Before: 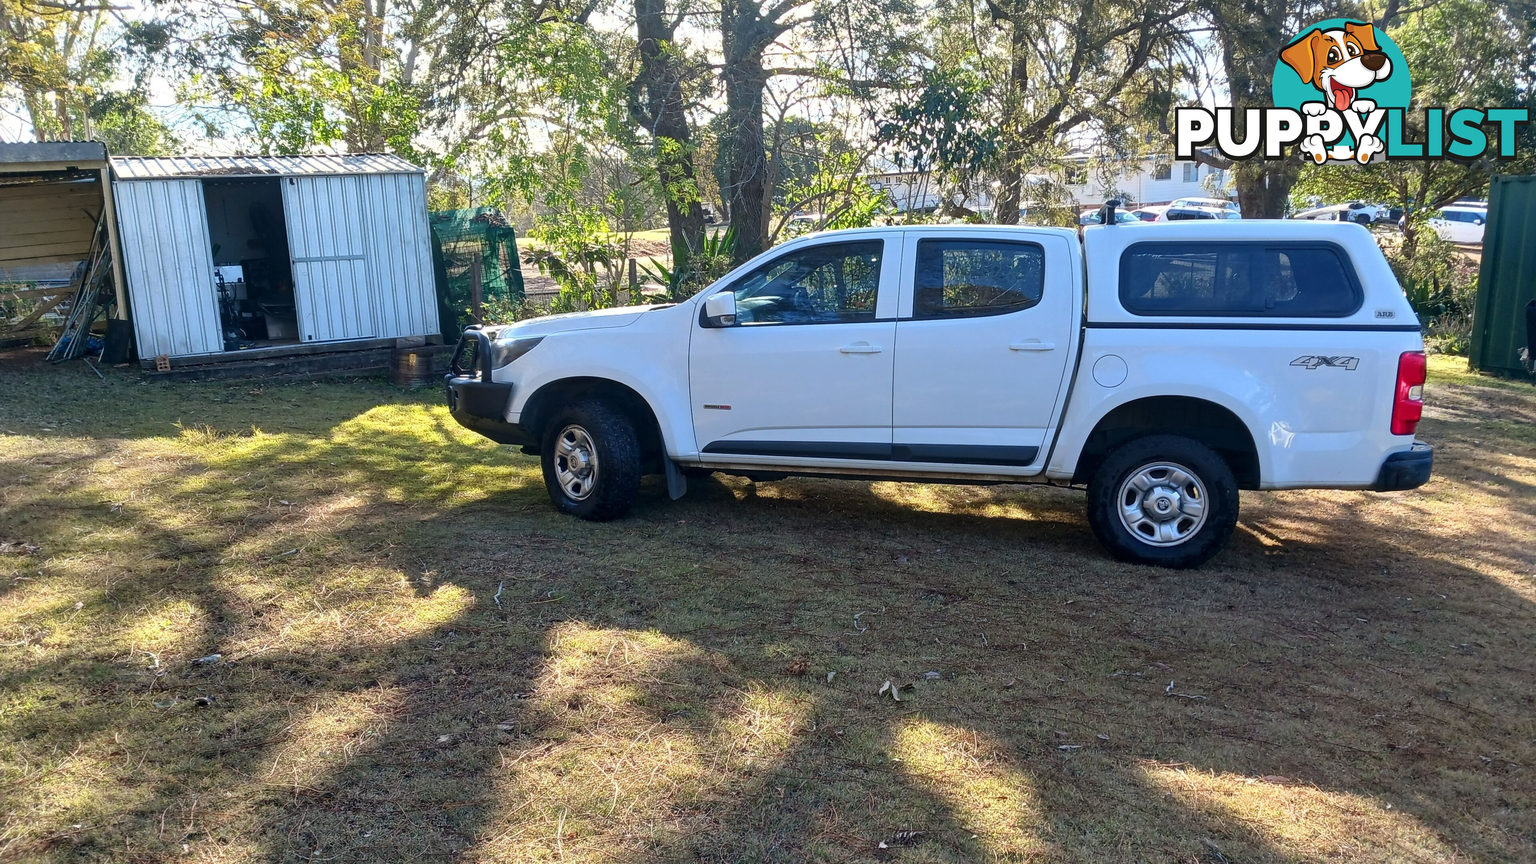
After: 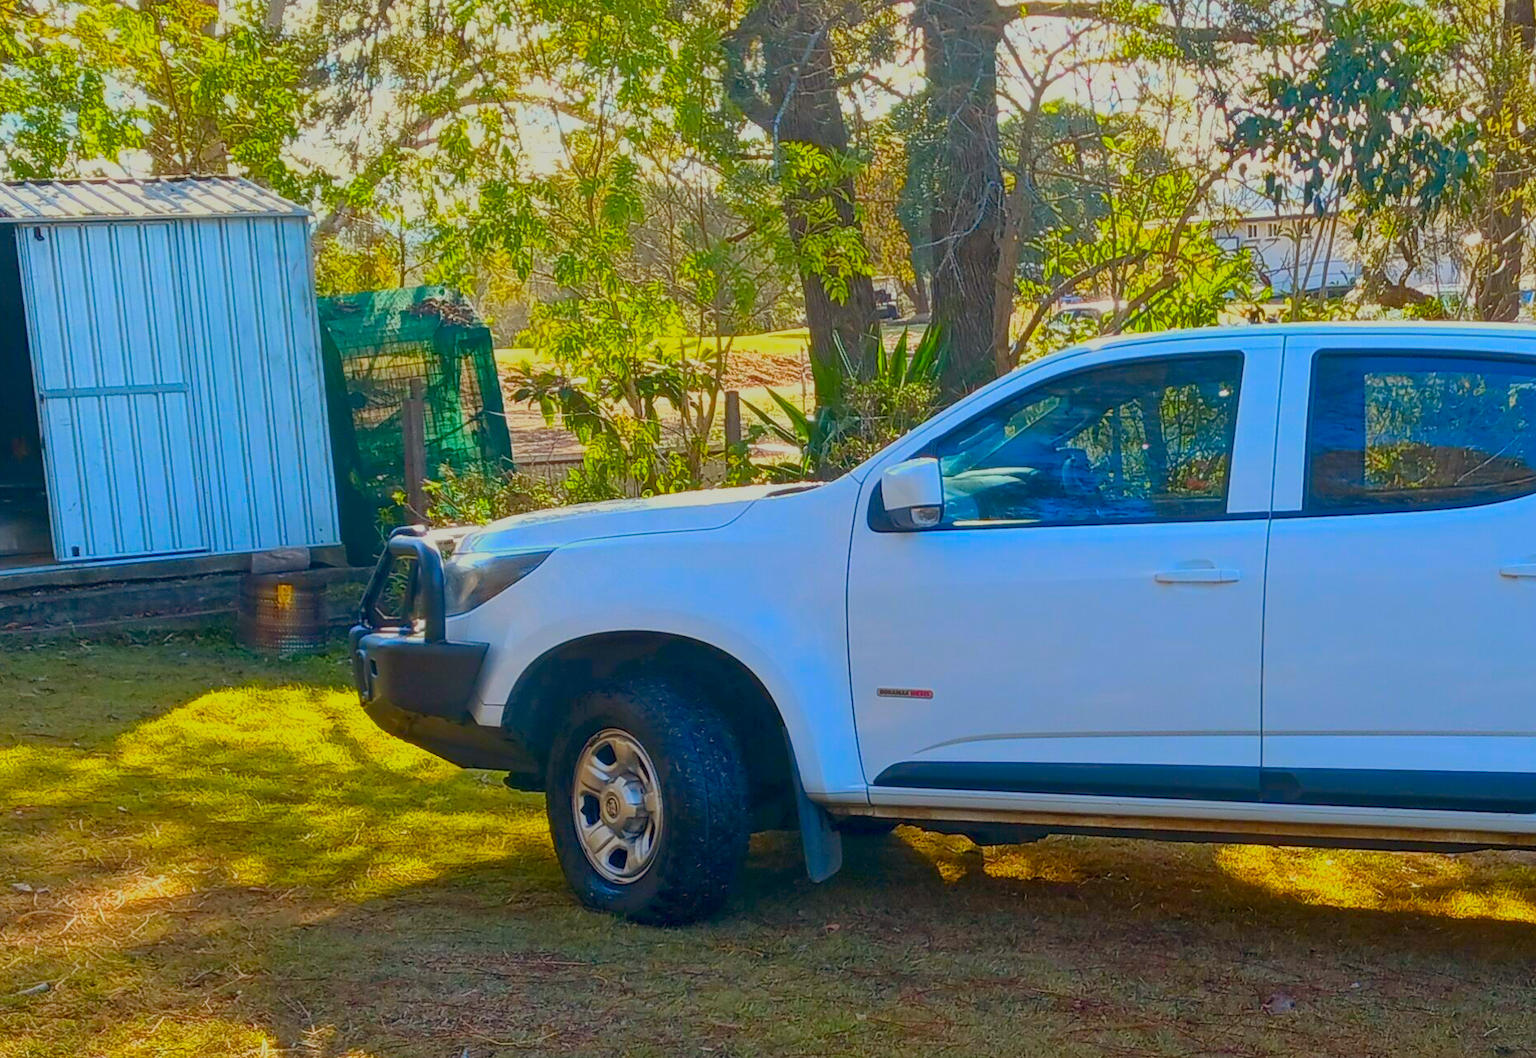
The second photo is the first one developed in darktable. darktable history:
crop: left 17.792%, top 7.77%, right 33.091%, bottom 32.071%
color balance rgb: power › chroma 2.492%, power › hue 67.46°, linear chroma grading › global chroma 49.881%, perceptual saturation grading › global saturation 25.513%, contrast -29.464%
